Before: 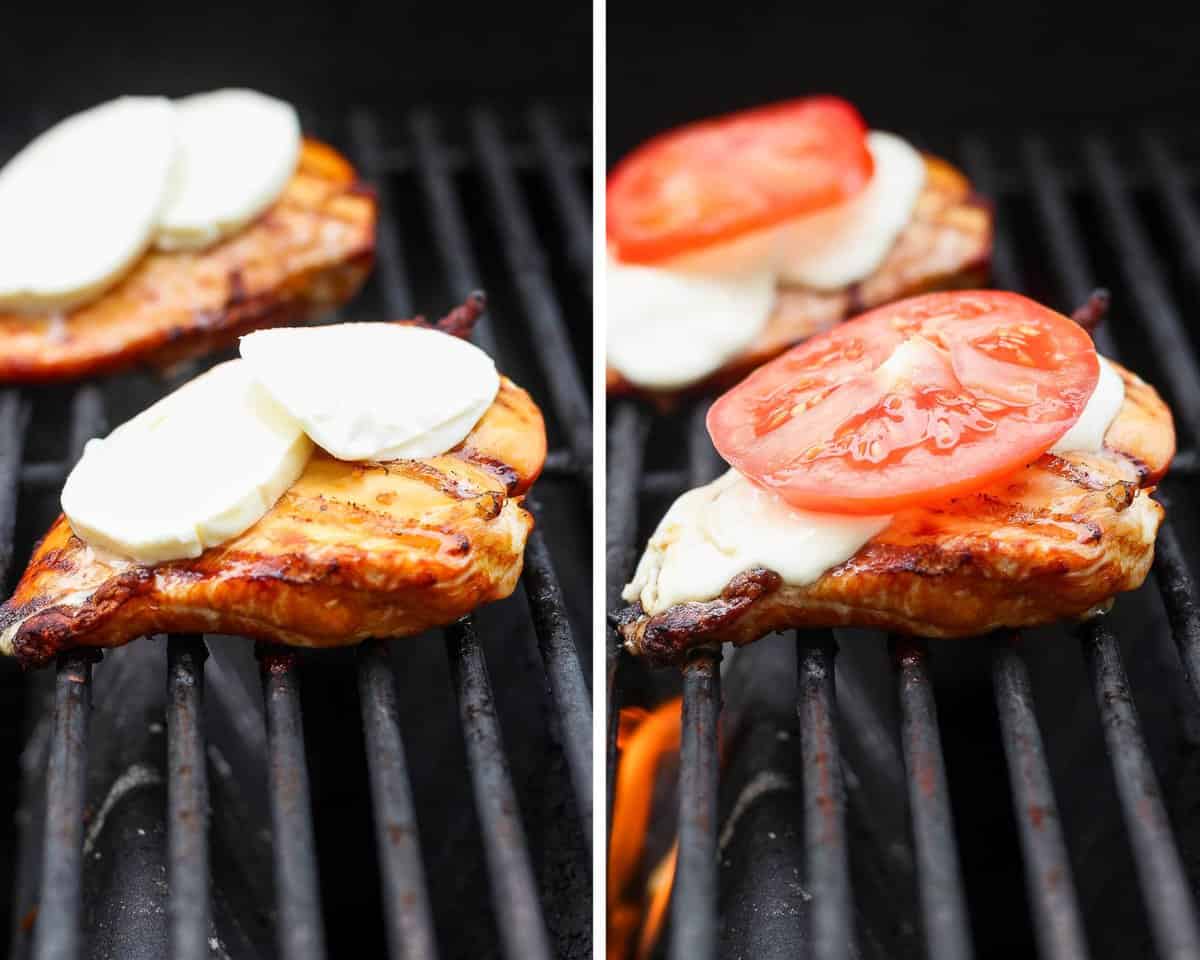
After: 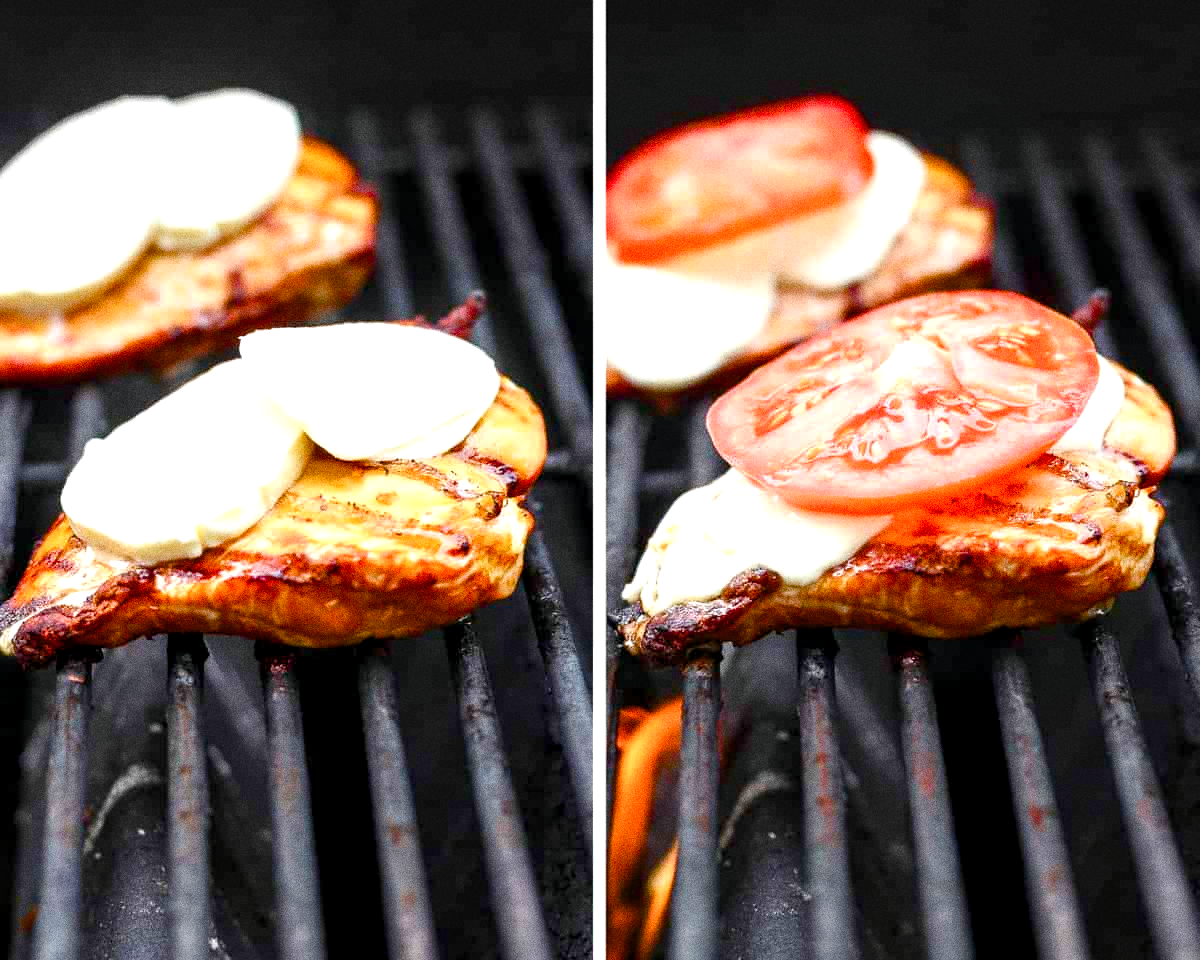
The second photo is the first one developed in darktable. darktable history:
grain: coarseness 0.09 ISO, strength 40%
contrast equalizer: octaves 7, y [[0.6 ×6], [0.55 ×6], [0 ×6], [0 ×6], [0 ×6]], mix 0.3
exposure: exposure 0.507 EV, compensate highlight preservation false
color balance rgb: perceptual saturation grading › global saturation 20%, perceptual saturation grading › highlights -25%, perceptual saturation grading › shadows 50%
